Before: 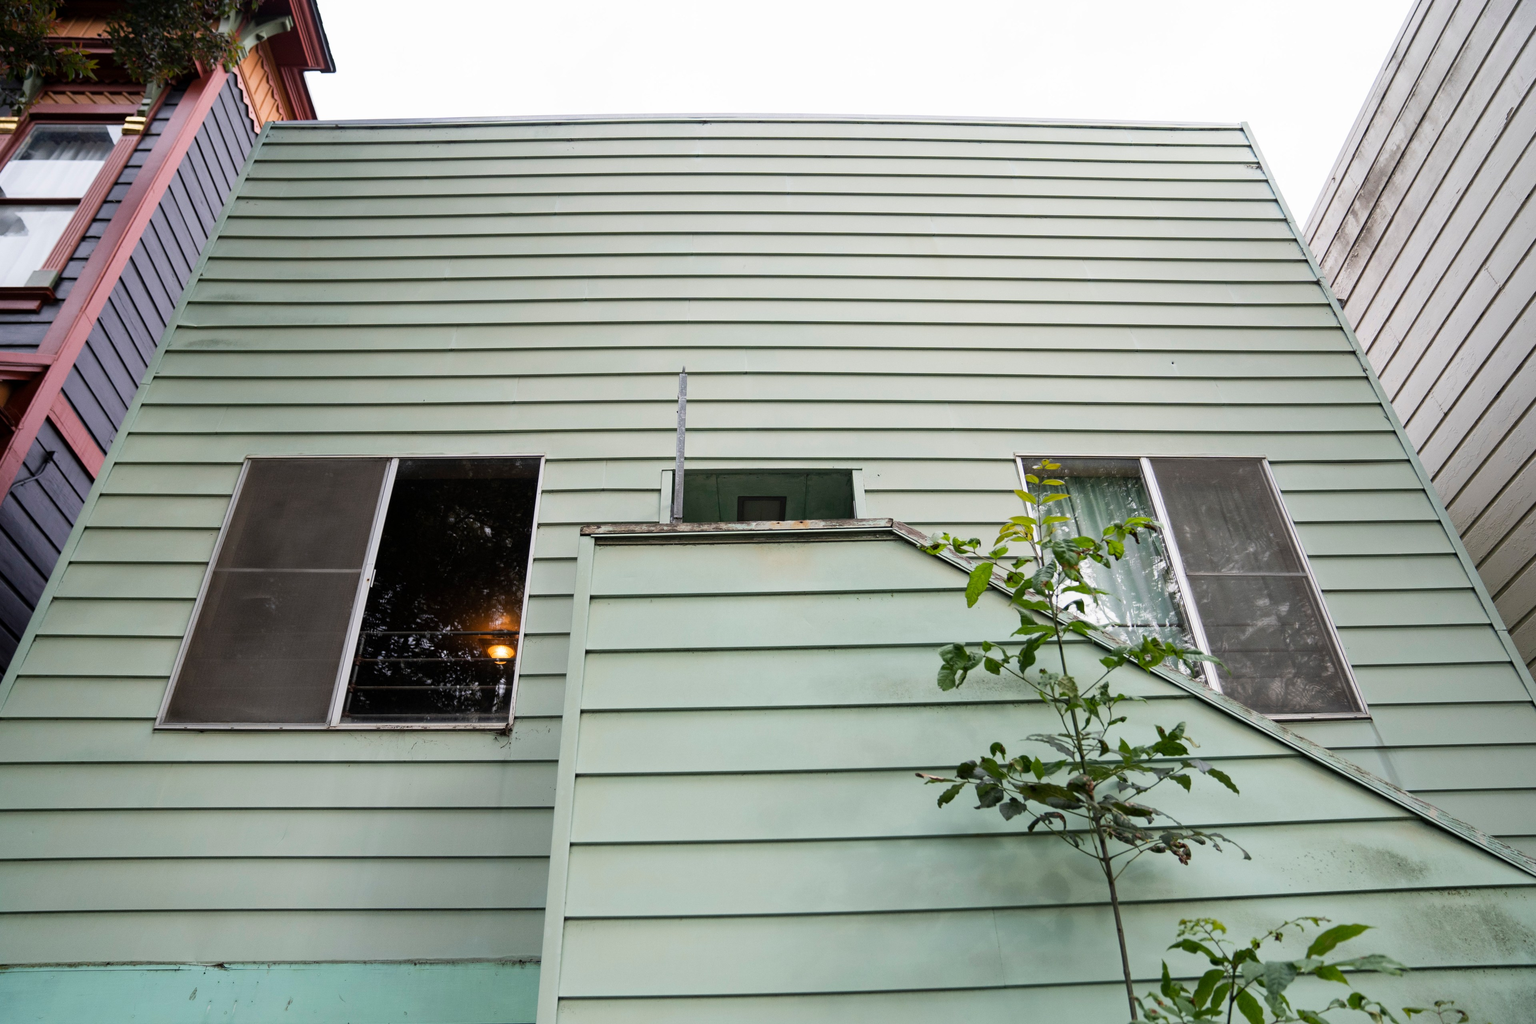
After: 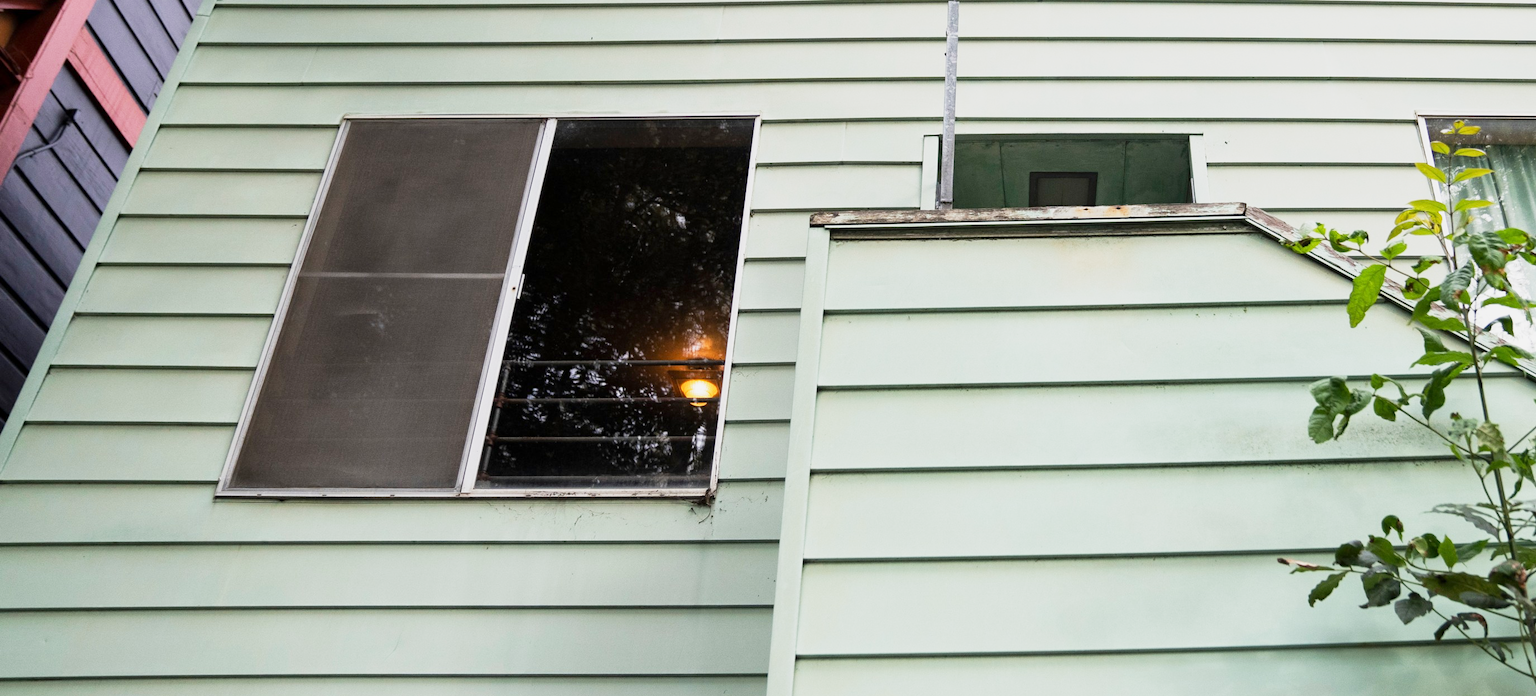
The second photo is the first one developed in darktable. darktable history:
base curve: curves: ch0 [(0, 0) (0.088, 0.125) (0.176, 0.251) (0.354, 0.501) (0.613, 0.749) (1, 0.877)], preserve colors none
exposure: exposure 0.207 EV, compensate highlight preservation false
crop: top 36.445%, right 28.321%, bottom 14.777%
